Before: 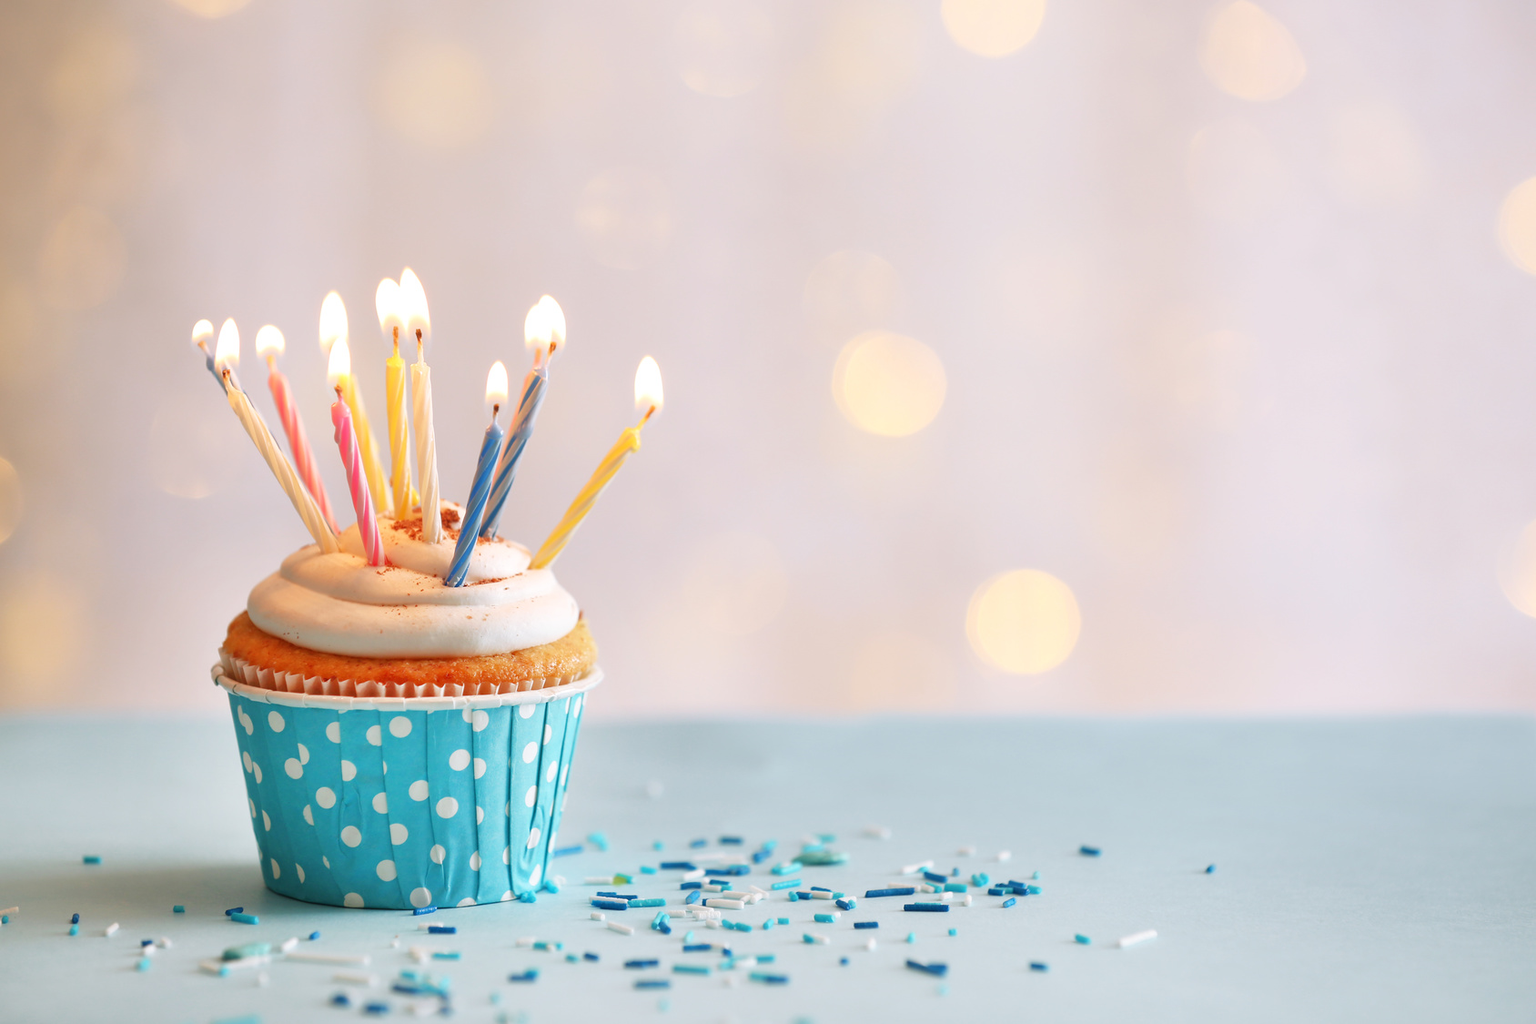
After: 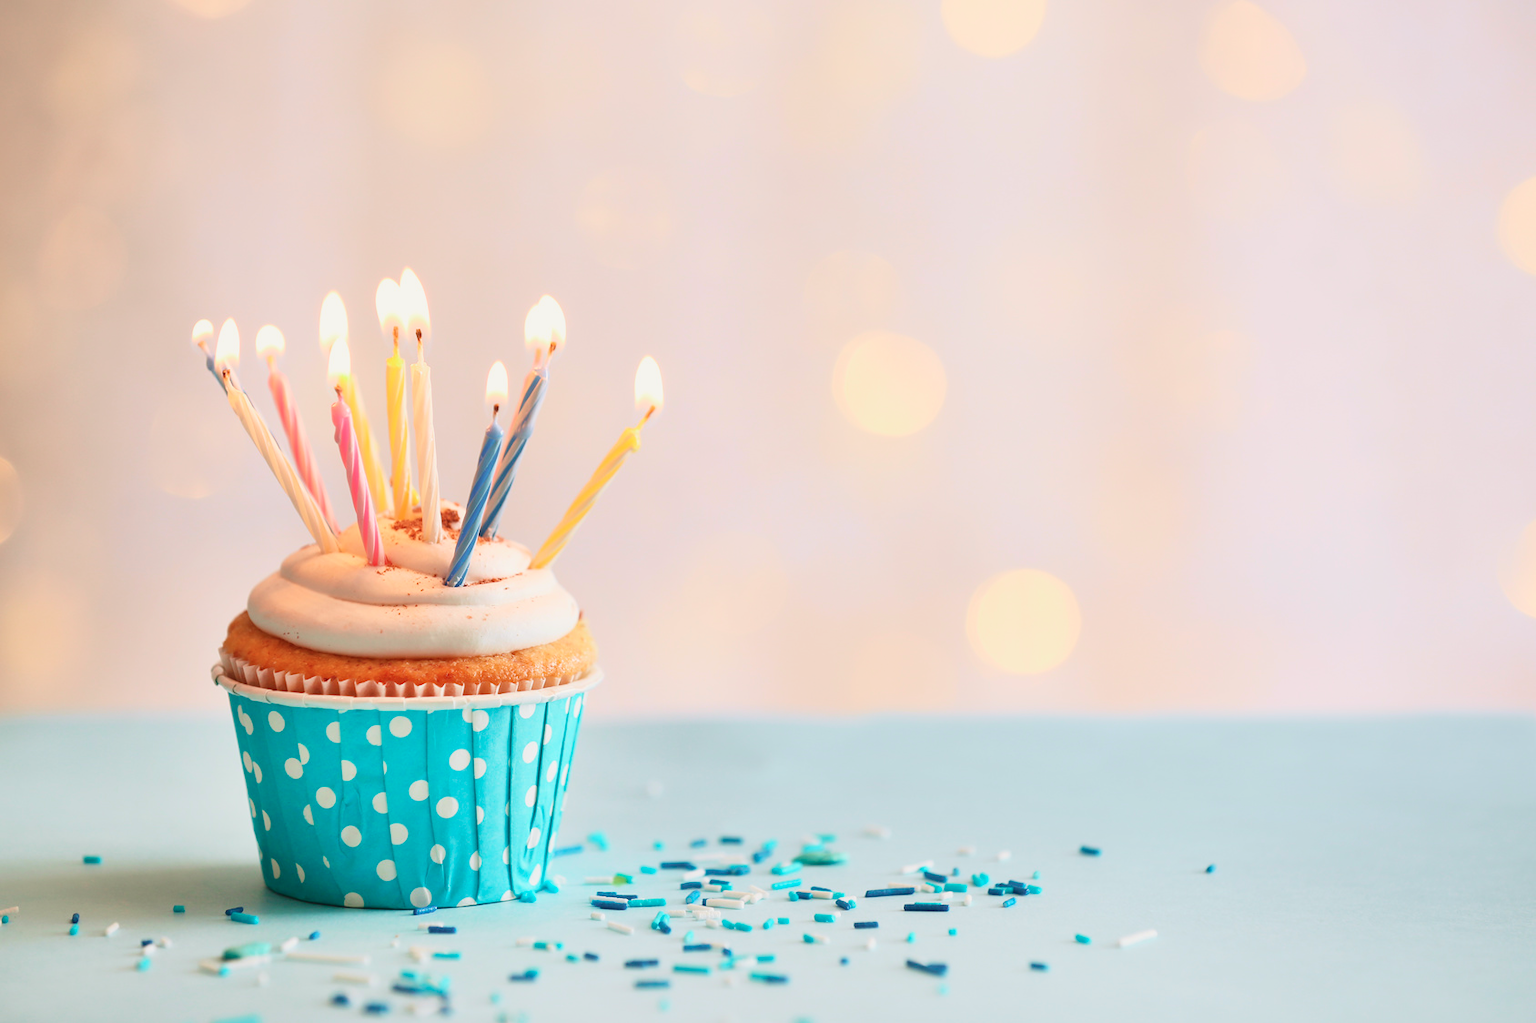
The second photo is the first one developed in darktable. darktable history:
tone curve: curves: ch0 [(0, 0.049) (0.175, 0.178) (0.466, 0.498) (0.715, 0.767) (0.819, 0.851) (1, 0.961)]; ch1 [(0, 0) (0.437, 0.398) (0.476, 0.466) (0.505, 0.505) (0.534, 0.544) (0.595, 0.608) (0.641, 0.643) (1, 1)]; ch2 [(0, 0) (0.359, 0.379) (0.437, 0.44) (0.489, 0.495) (0.518, 0.537) (0.579, 0.579) (1, 1)], color space Lab, independent channels, preserve colors none
